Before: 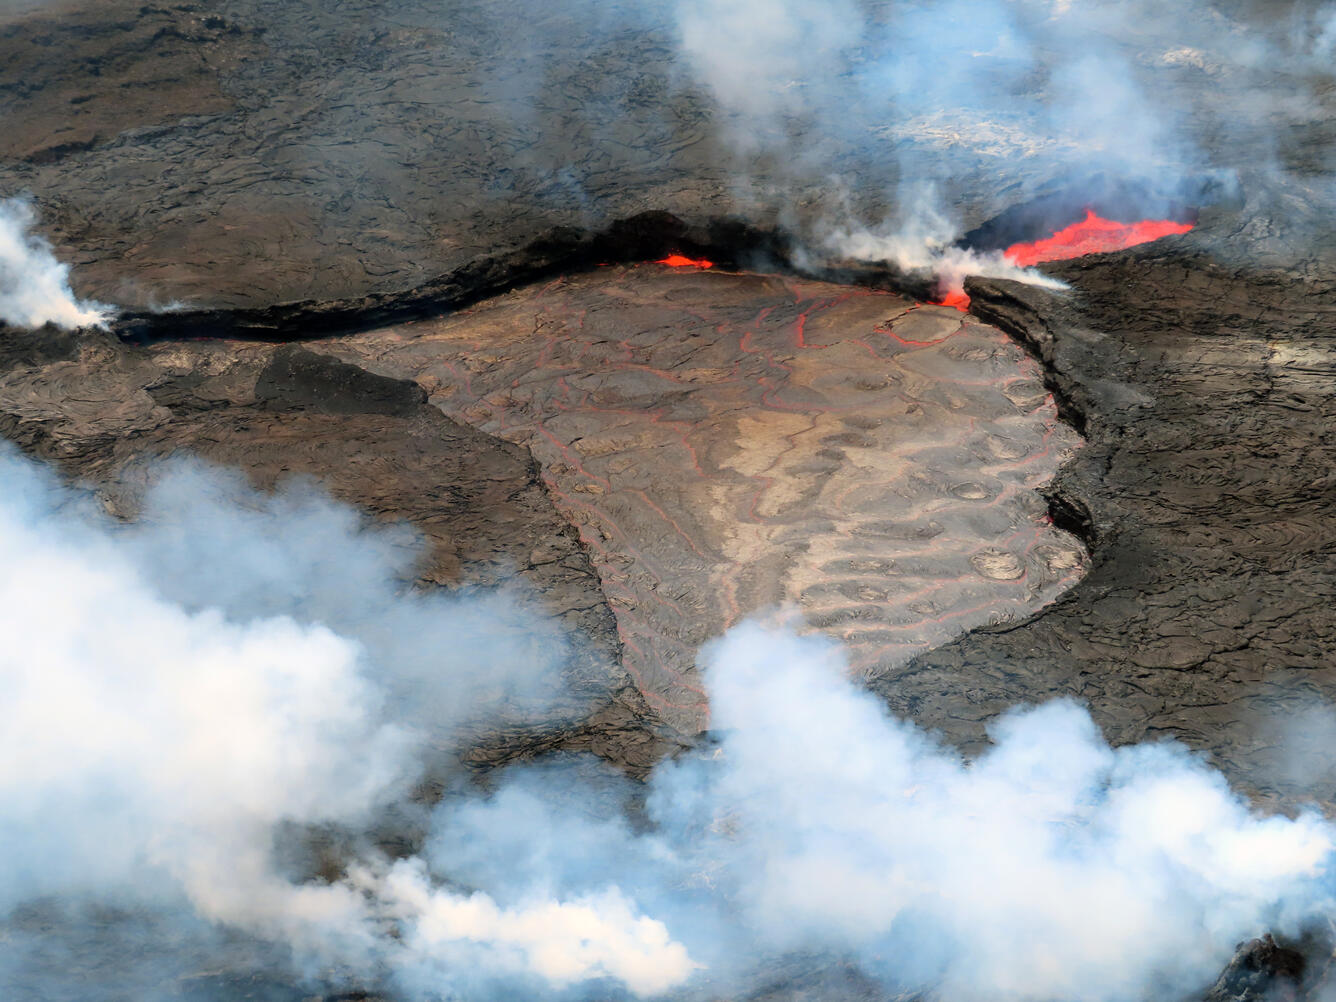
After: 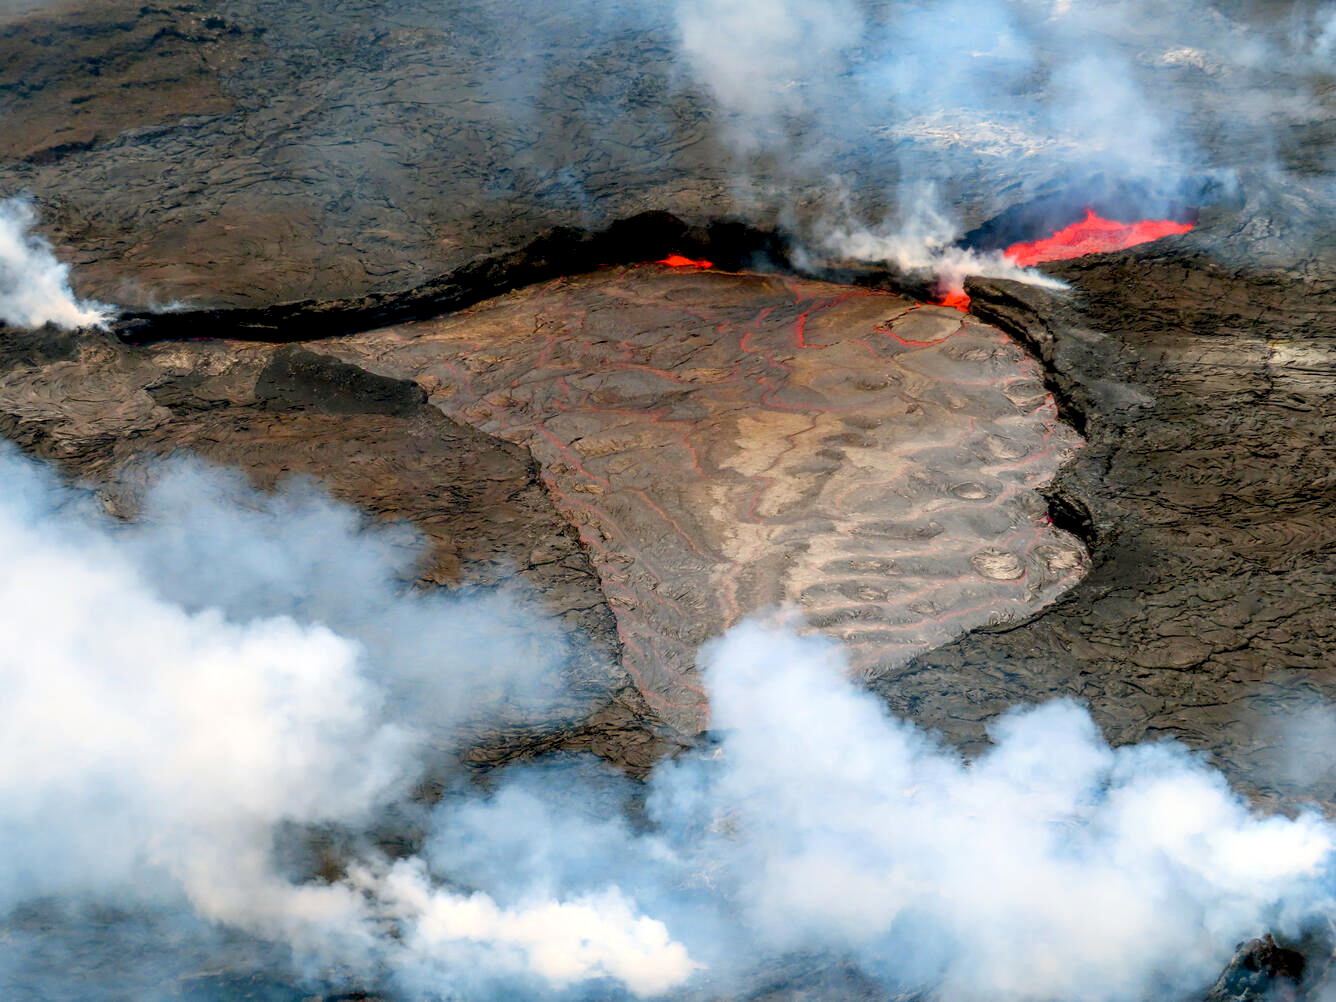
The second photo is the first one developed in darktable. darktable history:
local contrast: on, module defaults
color balance rgb: global offset › luminance -0.499%, perceptual saturation grading › global saturation 20%, perceptual saturation grading › highlights -25.77%, perceptual saturation grading › shadows 50.125%
